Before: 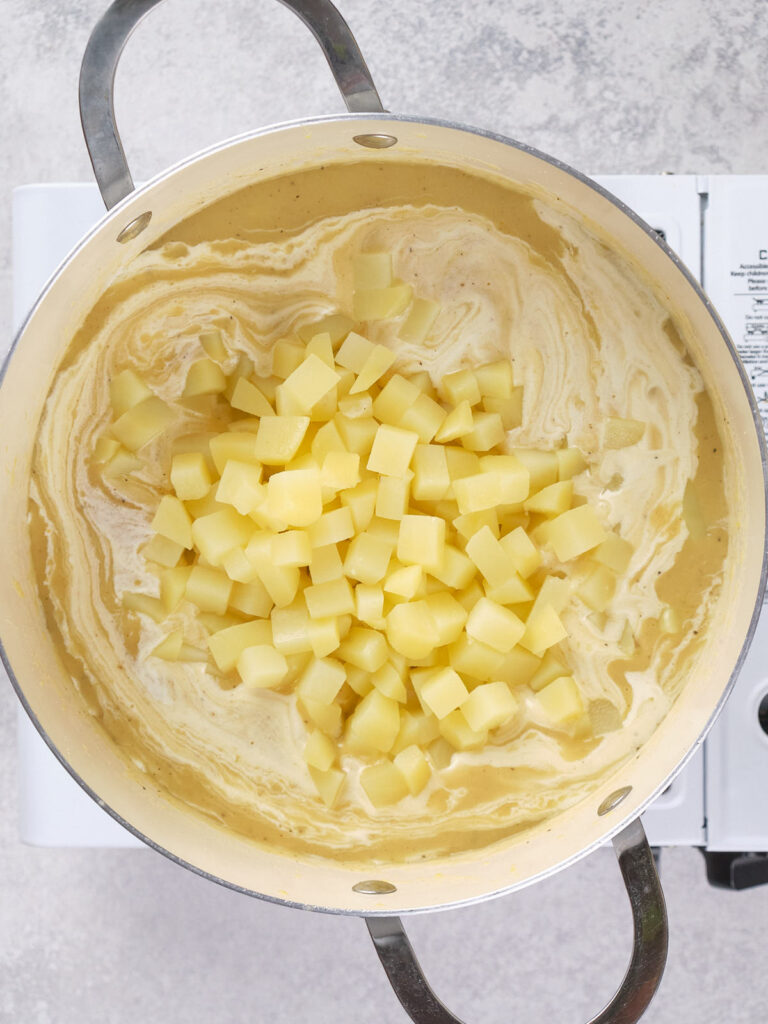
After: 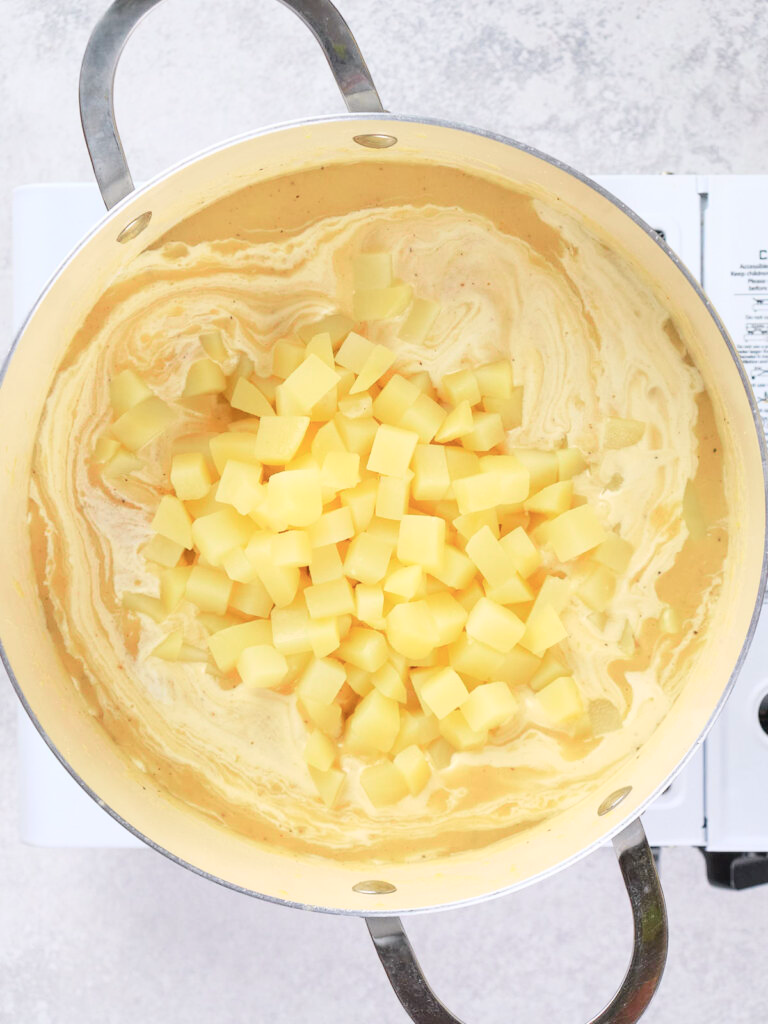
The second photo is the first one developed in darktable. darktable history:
tone curve: curves: ch0 [(0, 0) (0.051, 0.027) (0.096, 0.071) (0.219, 0.248) (0.428, 0.52) (0.596, 0.713) (0.727, 0.823) (0.859, 0.924) (1, 1)]; ch1 [(0, 0) (0.1, 0.038) (0.318, 0.221) (0.413, 0.325) (0.443, 0.412) (0.483, 0.474) (0.503, 0.501) (0.516, 0.515) (0.548, 0.575) (0.561, 0.596) (0.594, 0.647) (0.666, 0.701) (1, 1)]; ch2 [(0, 0) (0.453, 0.435) (0.479, 0.476) (0.504, 0.5) (0.52, 0.526) (0.557, 0.585) (0.583, 0.608) (0.824, 0.815) (1, 1)], color space Lab, independent channels, preserve colors none
